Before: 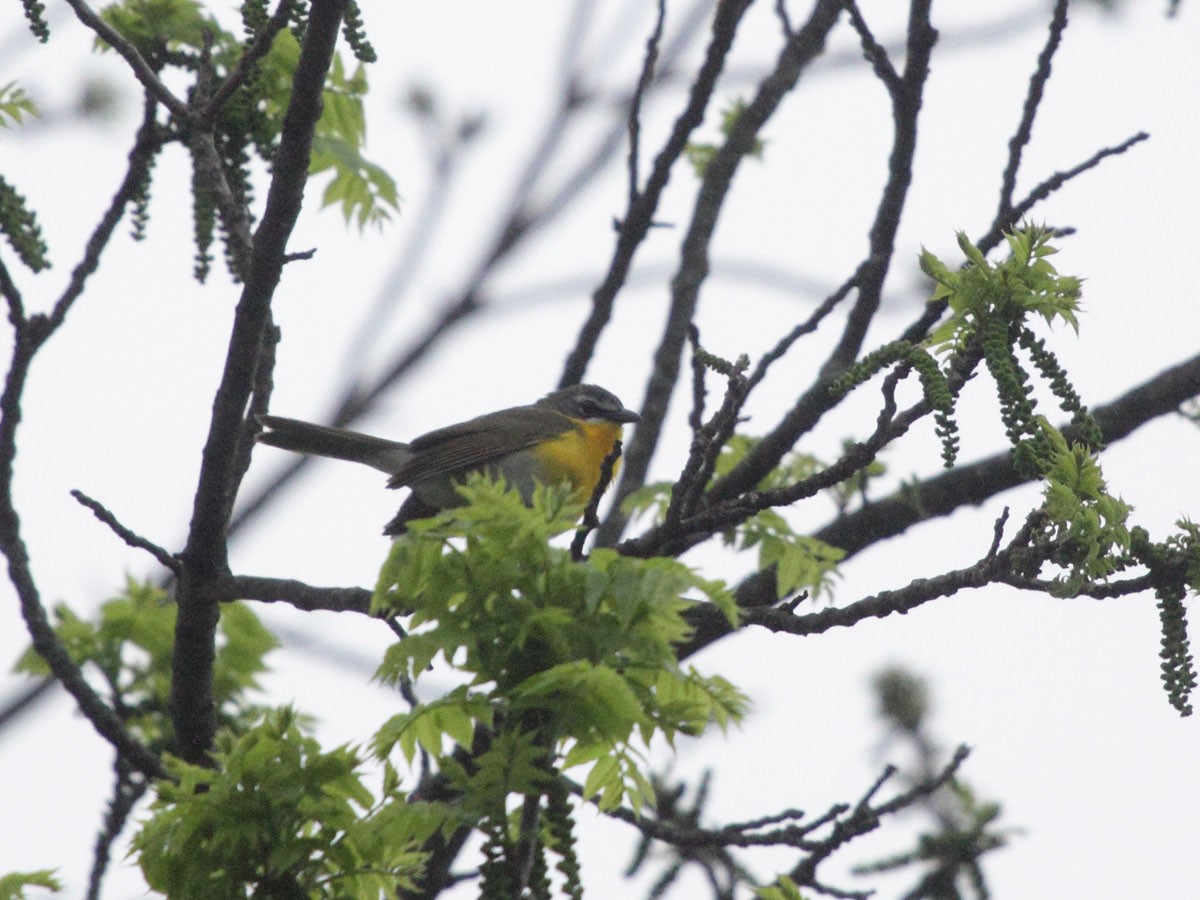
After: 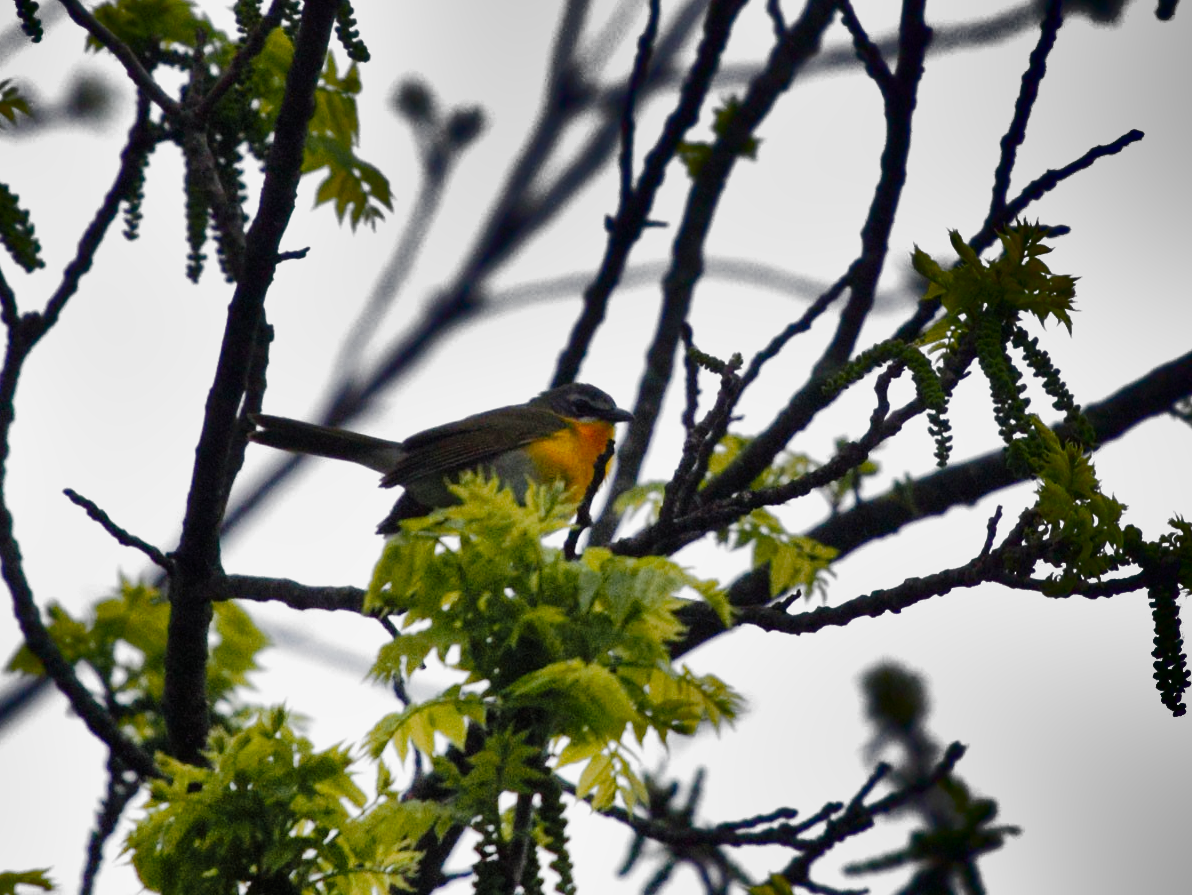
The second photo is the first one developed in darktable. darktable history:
tone curve: curves: ch0 [(0, 0) (0.003, 0.009) (0.011, 0.013) (0.025, 0.022) (0.044, 0.039) (0.069, 0.055) (0.1, 0.077) (0.136, 0.113) (0.177, 0.158) (0.224, 0.213) (0.277, 0.289) (0.335, 0.367) (0.399, 0.451) (0.468, 0.532) (0.543, 0.615) (0.623, 0.696) (0.709, 0.755) (0.801, 0.818) (0.898, 0.893) (1, 1)], preserve colors none
crop and rotate: left 0.614%, top 0.179%, bottom 0.309%
filmic rgb: black relative exposure -8.2 EV, white relative exposure 2.2 EV, threshold 3 EV, hardness 7.11, latitude 75%, contrast 1.325, highlights saturation mix -2%, shadows ↔ highlights balance 30%, preserve chrominance no, color science v5 (2021), contrast in shadows safe, contrast in highlights safe, enable highlight reconstruction true
shadows and highlights: radius 123.98, shadows 100, white point adjustment -3, highlights -100, highlights color adjustment 89.84%, soften with gaussian
color zones: curves: ch1 [(0.309, 0.524) (0.41, 0.329) (0.508, 0.509)]; ch2 [(0.25, 0.457) (0.75, 0.5)]
